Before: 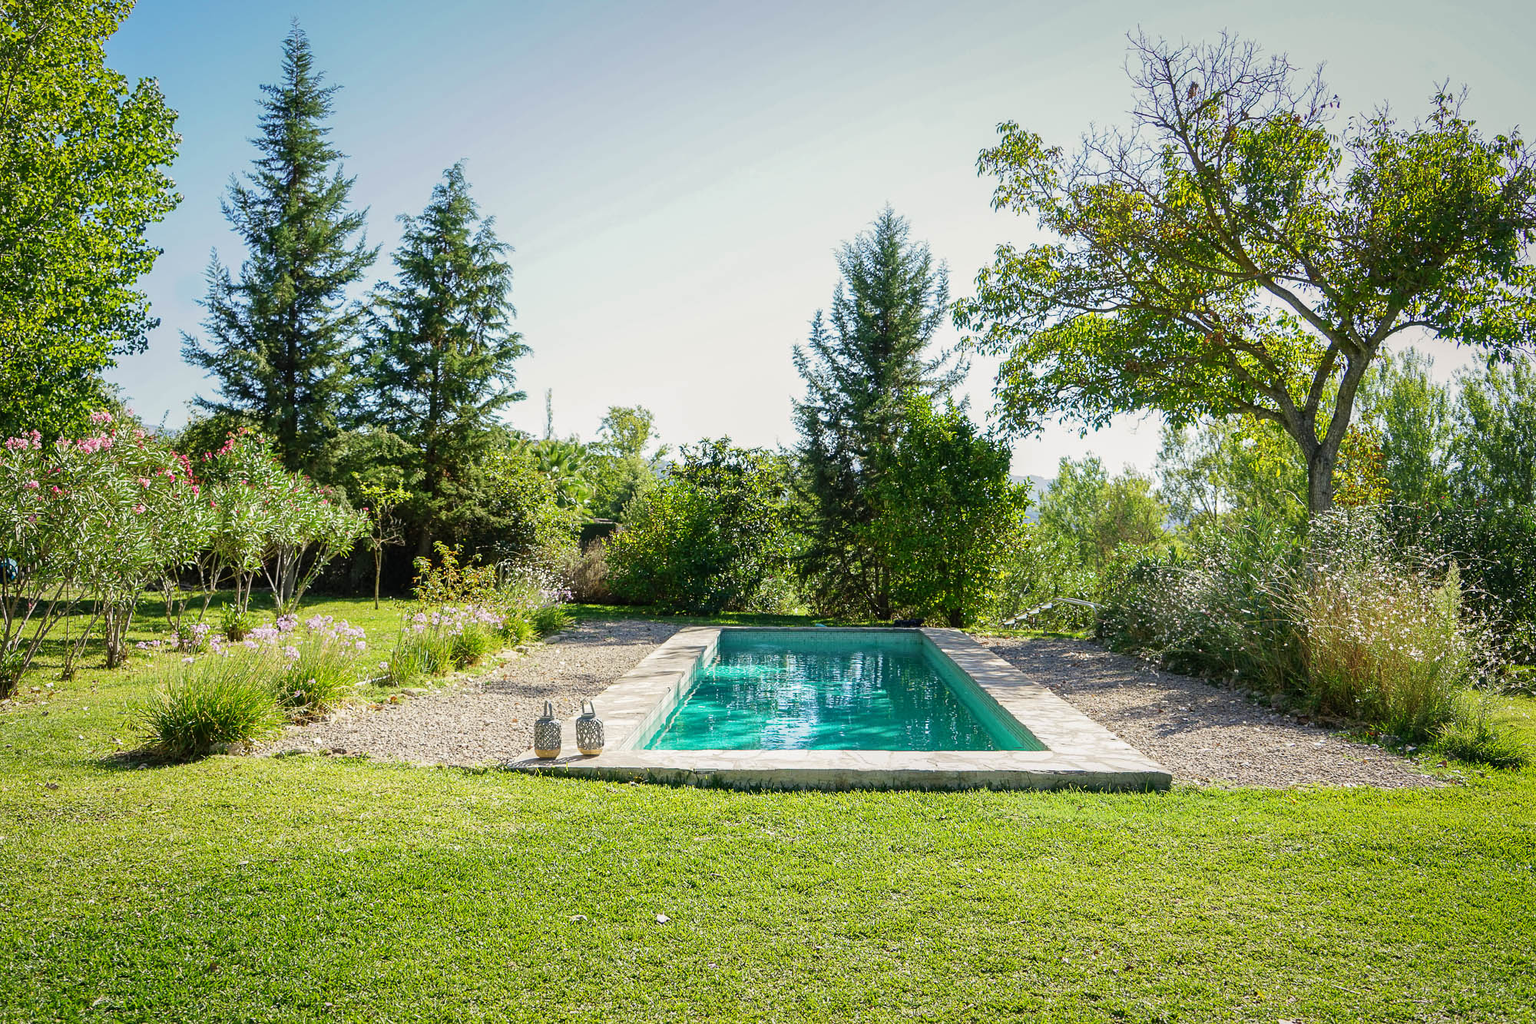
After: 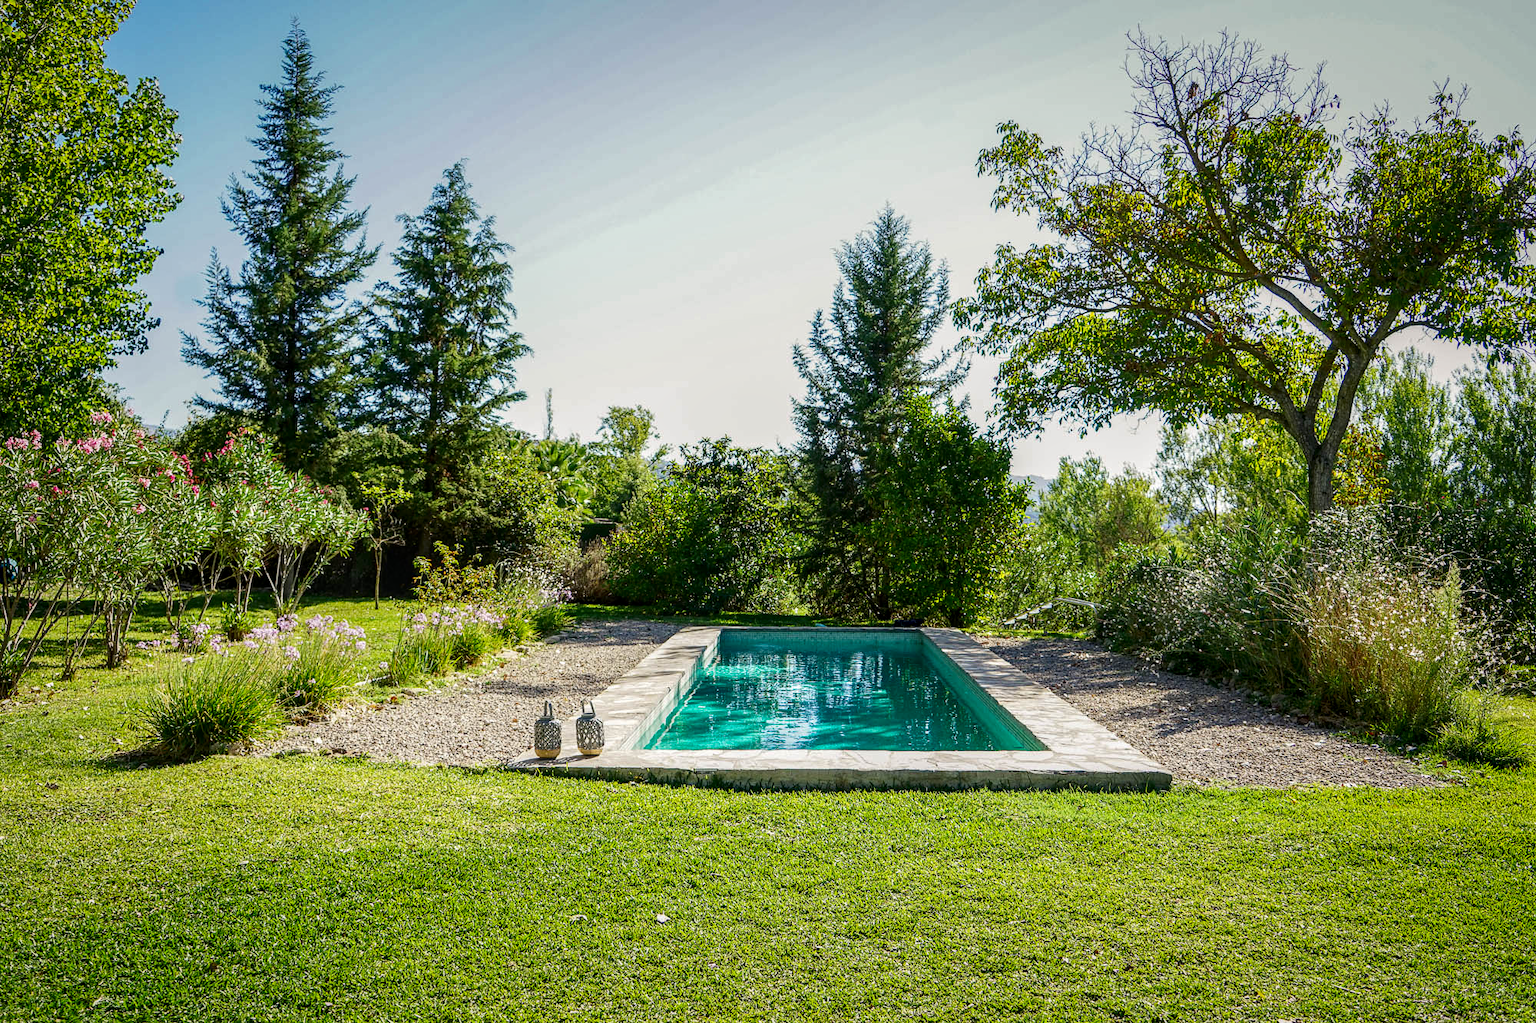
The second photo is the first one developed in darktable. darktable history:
local contrast: on, module defaults
contrast brightness saturation: contrast 0.07, brightness -0.13, saturation 0.06
